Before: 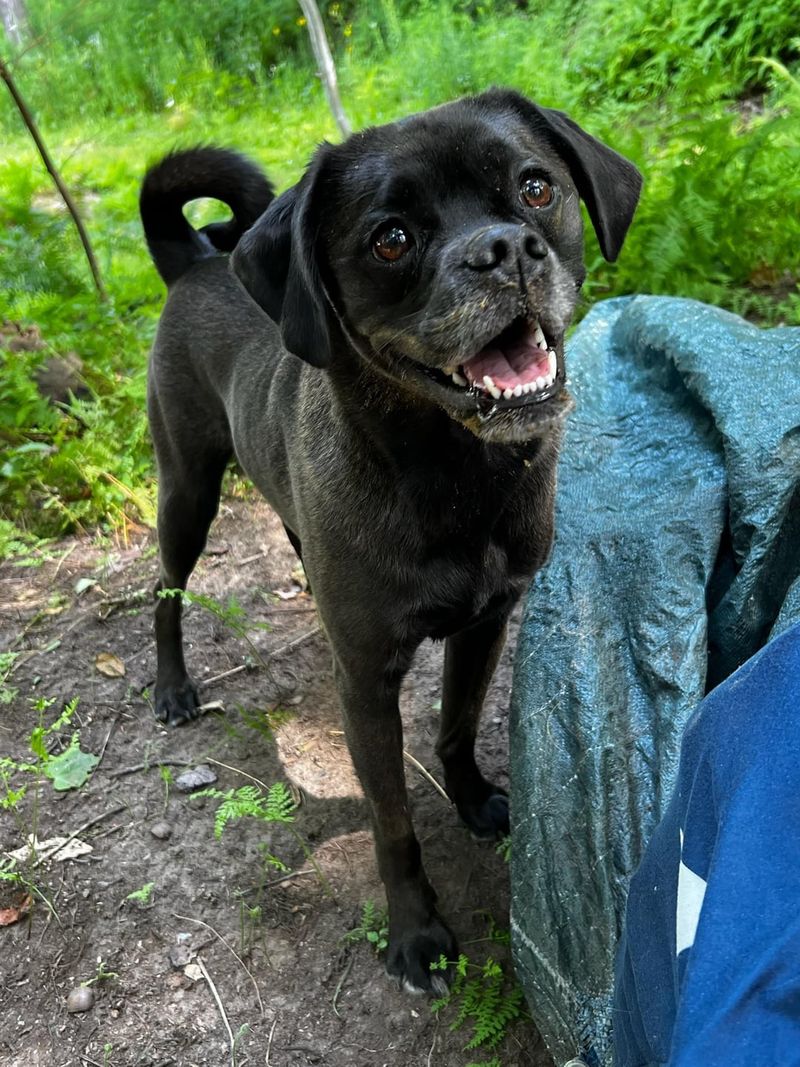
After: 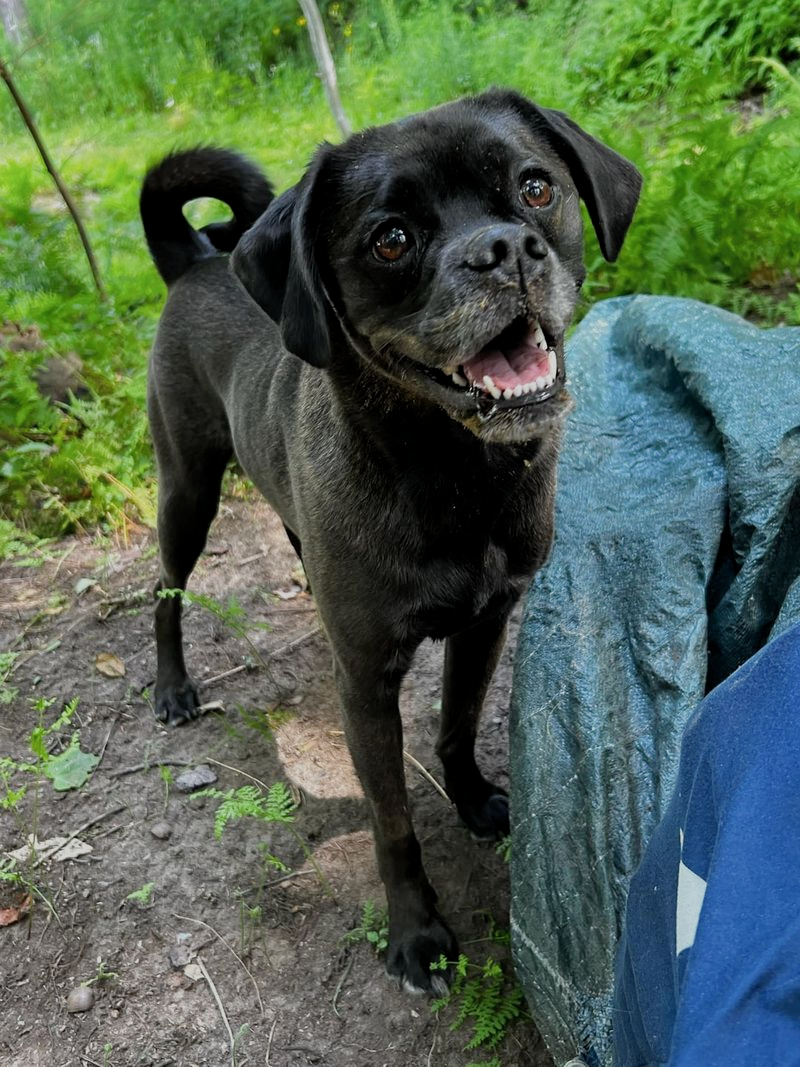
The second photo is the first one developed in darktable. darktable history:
filmic rgb: middle gray luminance 18.26%, black relative exposure -10.48 EV, white relative exposure 3.4 EV, threshold 5.98 EV, target black luminance 0%, hardness 6.07, latitude 98.92%, contrast 0.837, shadows ↔ highlights balance 0.284%, enable highlight reconstruction true
